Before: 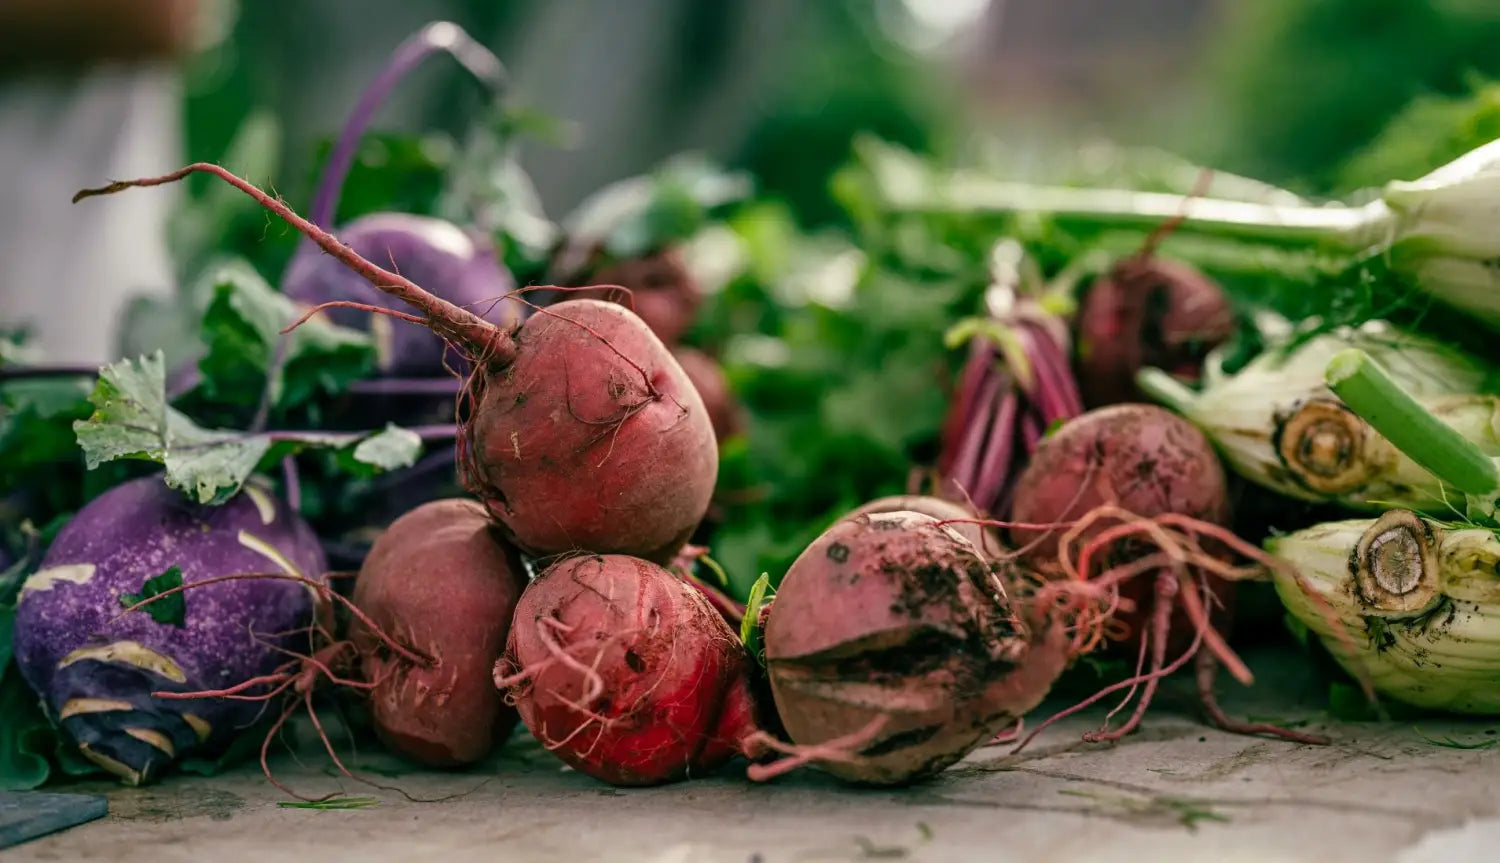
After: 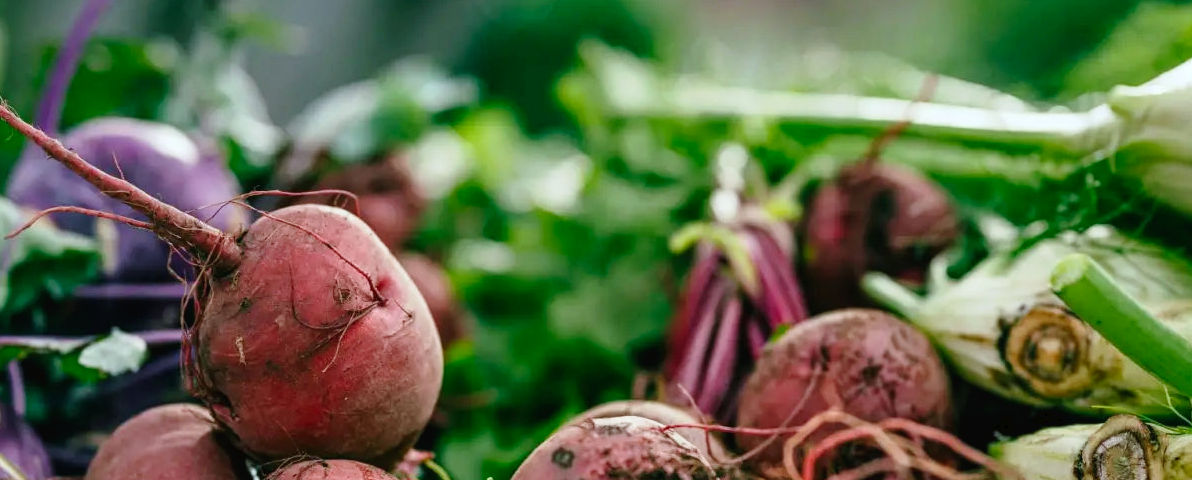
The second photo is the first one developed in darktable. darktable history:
exposure: compensate highlight preservation false
white balance: red 0.925, blue 1.046
crop: left 18.38%, top 11.092%, right 2.134%, bottom 33.217%
tone curve: curves: ch0 [(0, 0) (0.003, 0.019) (0.011, 0.019) (0.025, 0.026) (0.044, 0.043) (0.069, 0.066) (0.1, 0.095) (0.136, 0.133) (0.177, 0.181) (0.224, 0.233) (0.277, 0.302) (0.335, 0.375) (0.399, 0.452) (0.468, 0.532) (0.543, 0.609) (0.623, 0.695) (0.709, 0.775) (0.801, 0.865) (0.898, 0.932) (1, 1)], preserve colors none
